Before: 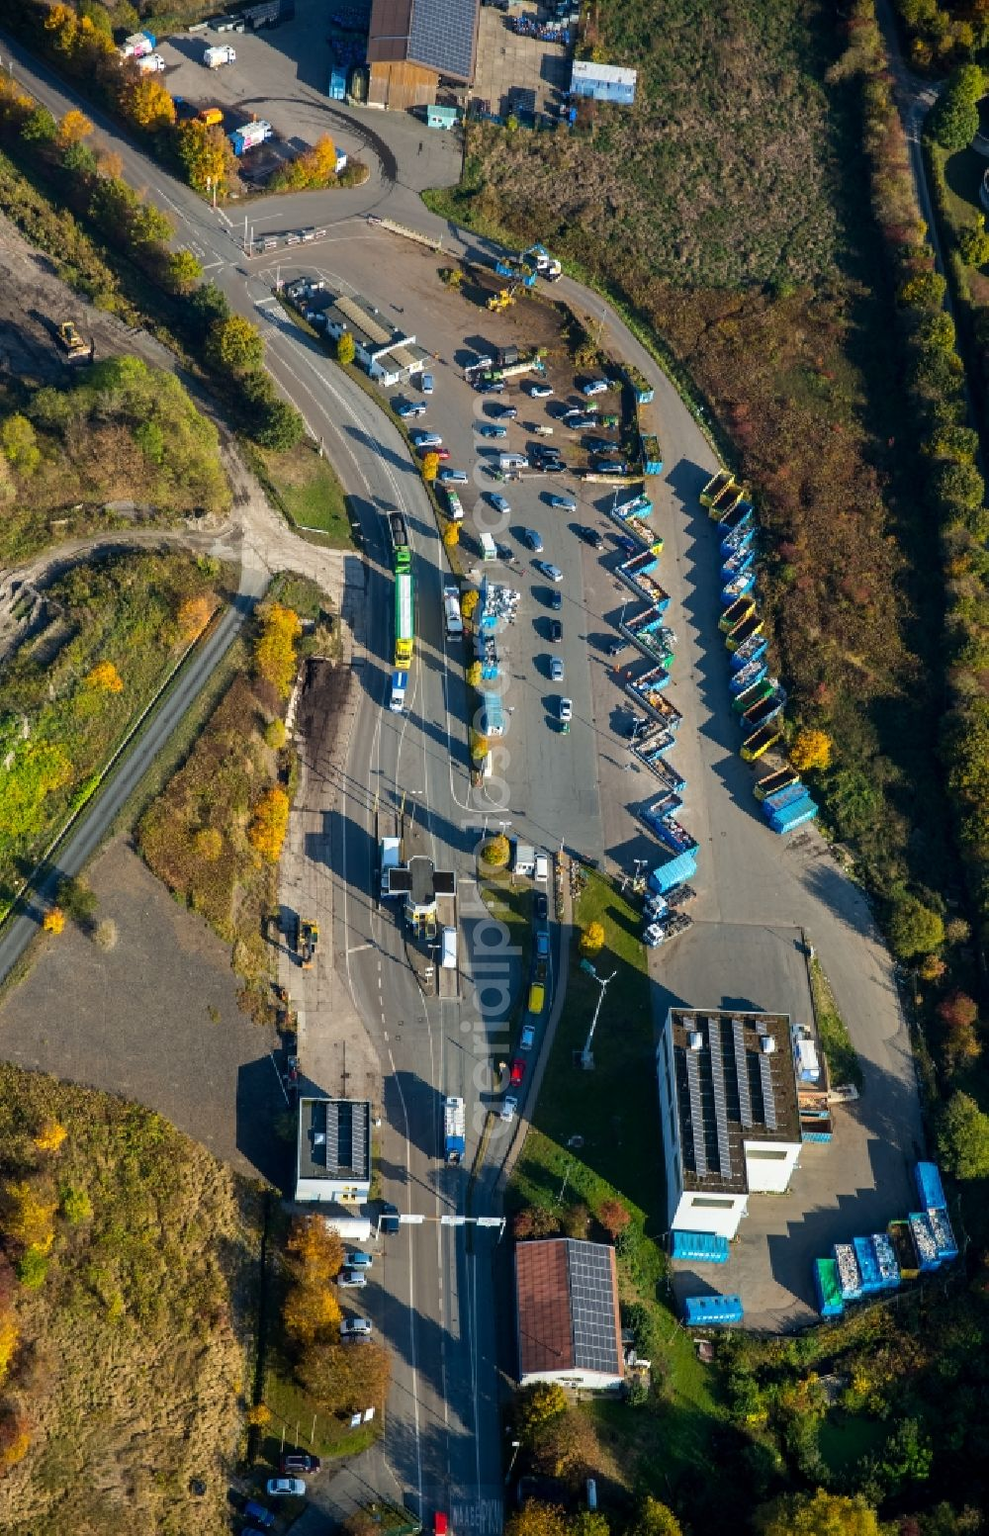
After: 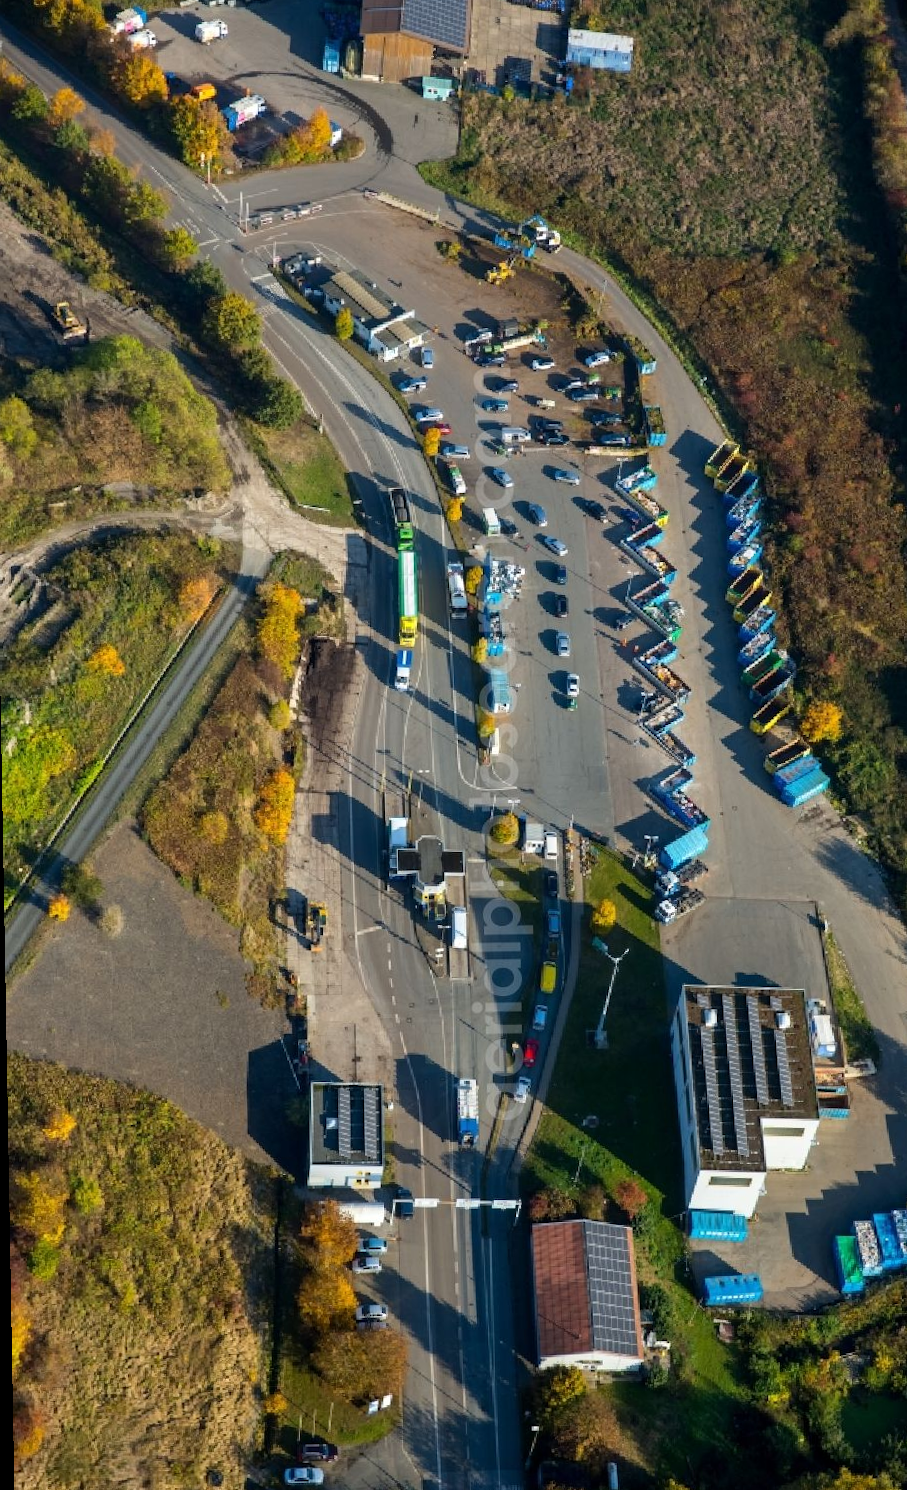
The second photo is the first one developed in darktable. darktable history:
rotate and perspective: rotation -1°, crop left 0.011, crop right 0.989, crop top 0.025, crop bottom 0.975
crop: right 9.509%, bottom 0.031%
